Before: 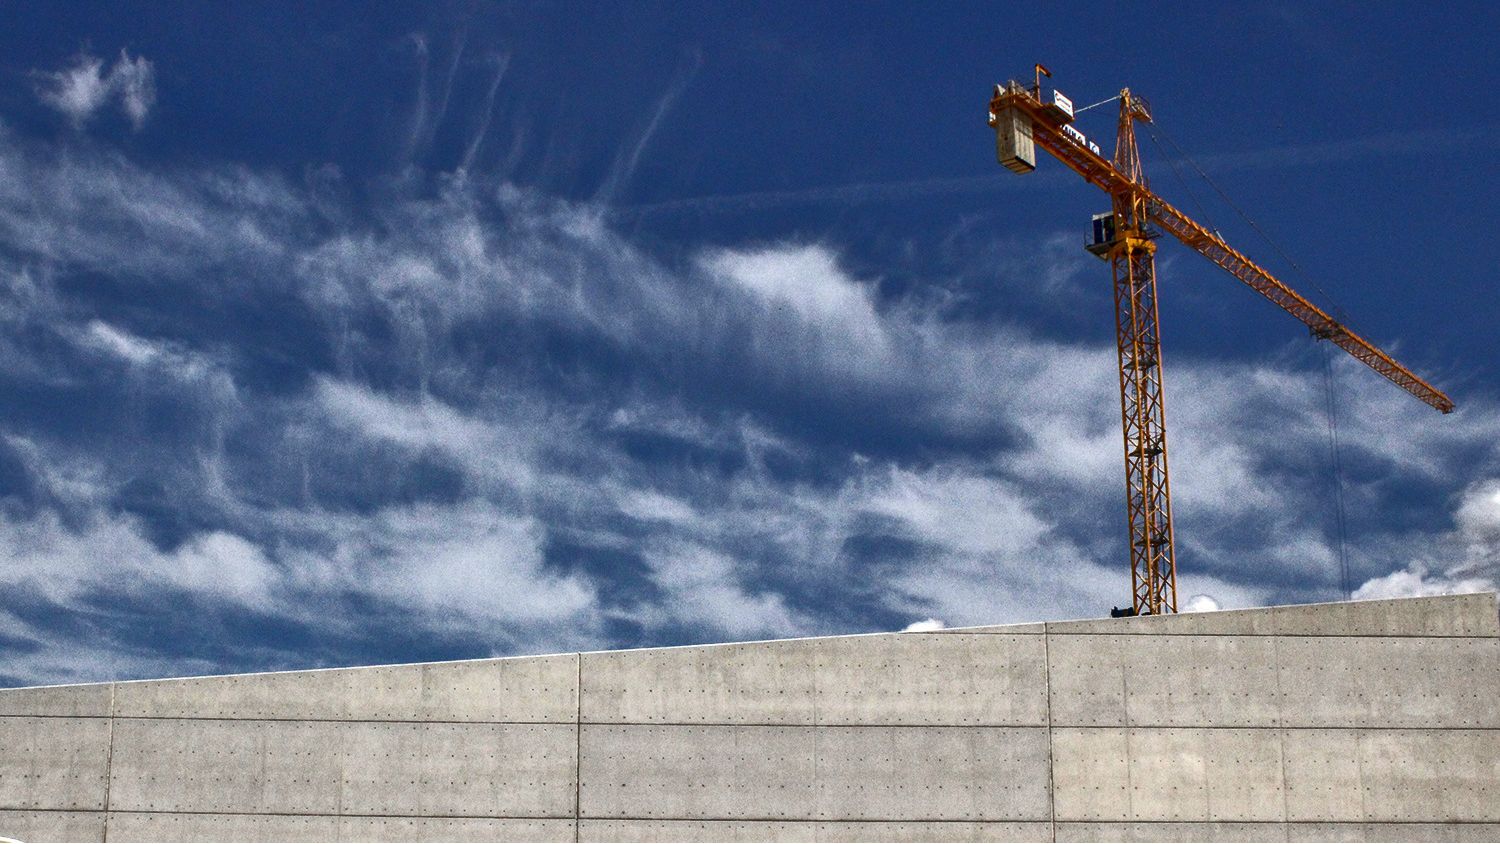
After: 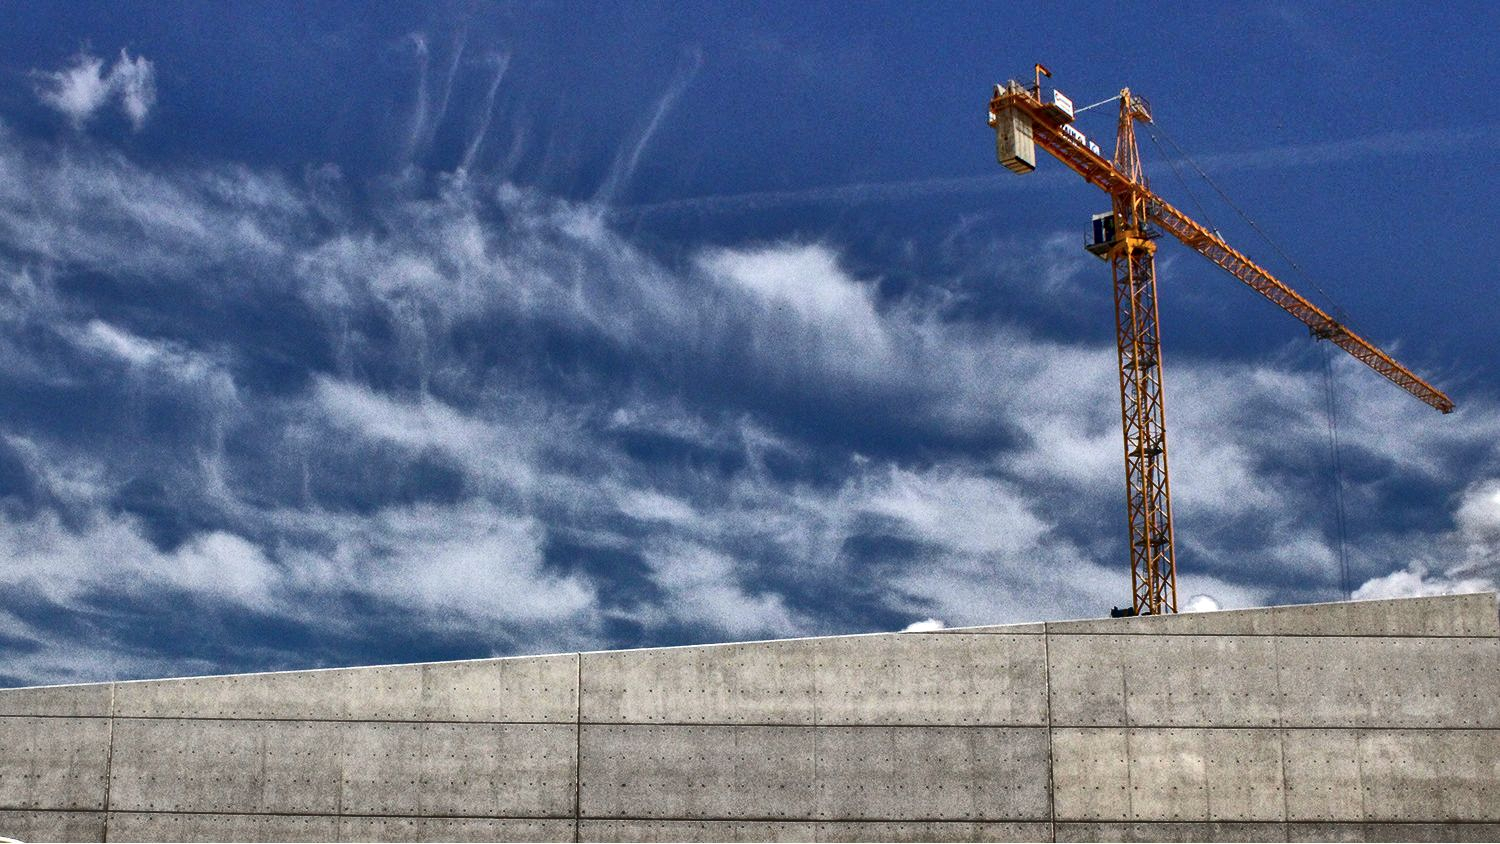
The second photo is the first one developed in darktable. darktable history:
shadows and highlights: shadows 60, highlights -60.23, soften with gaussian
local contrast: mode bilateral grid, contrast 20, coarseness 50, detail 120%, midtone range 0.2
